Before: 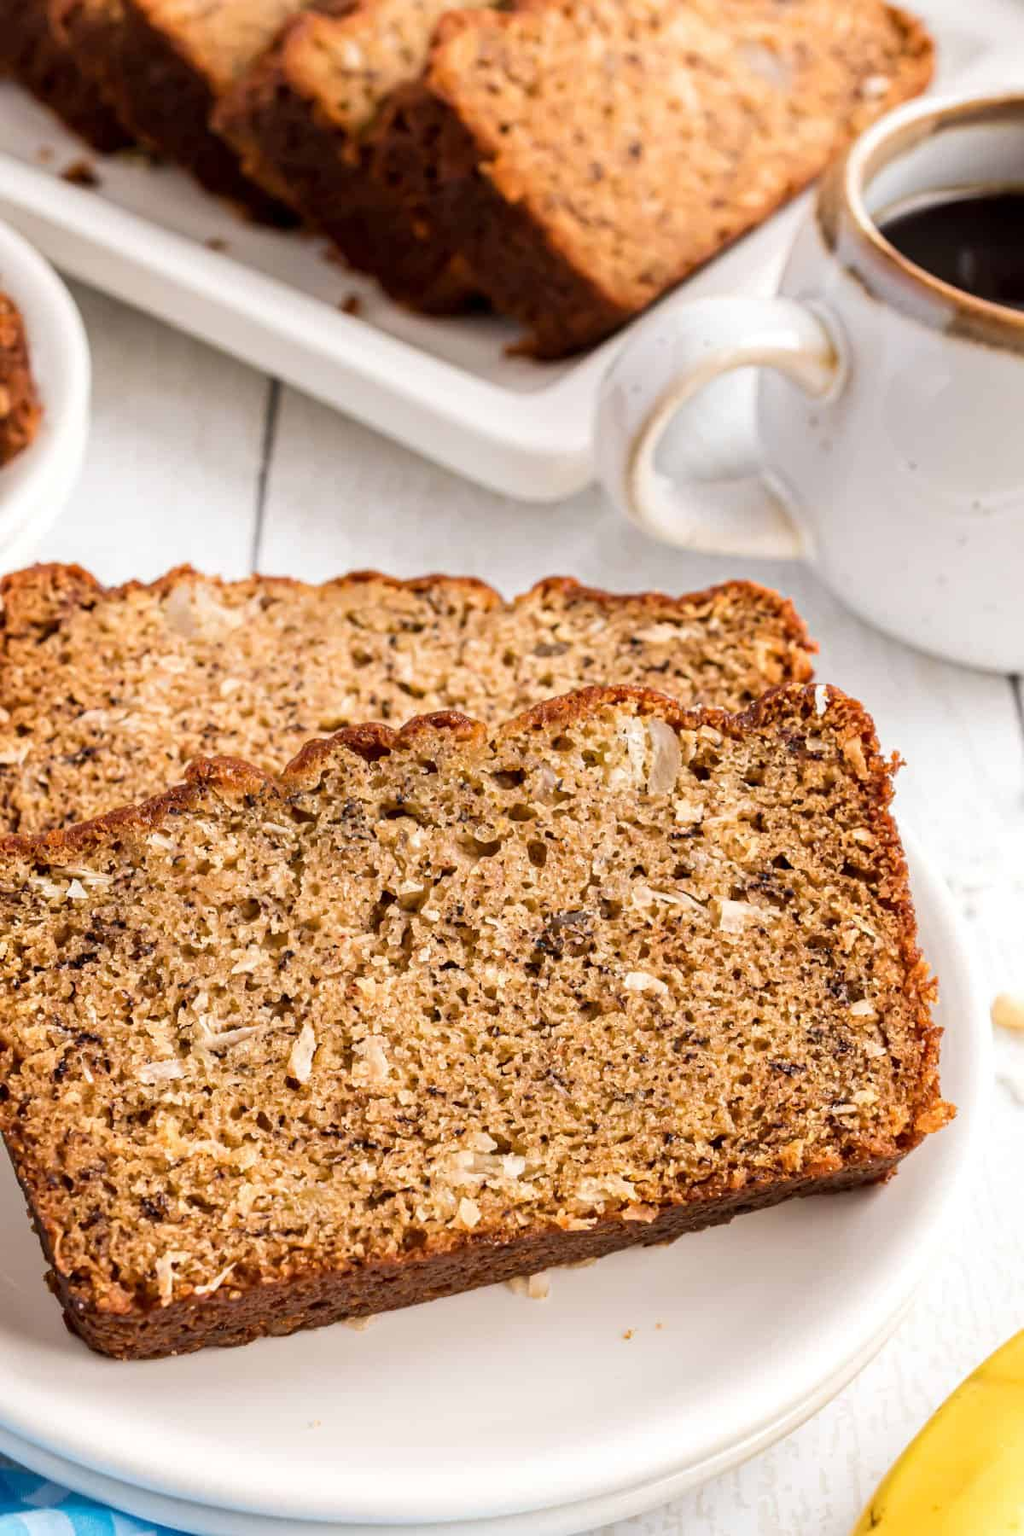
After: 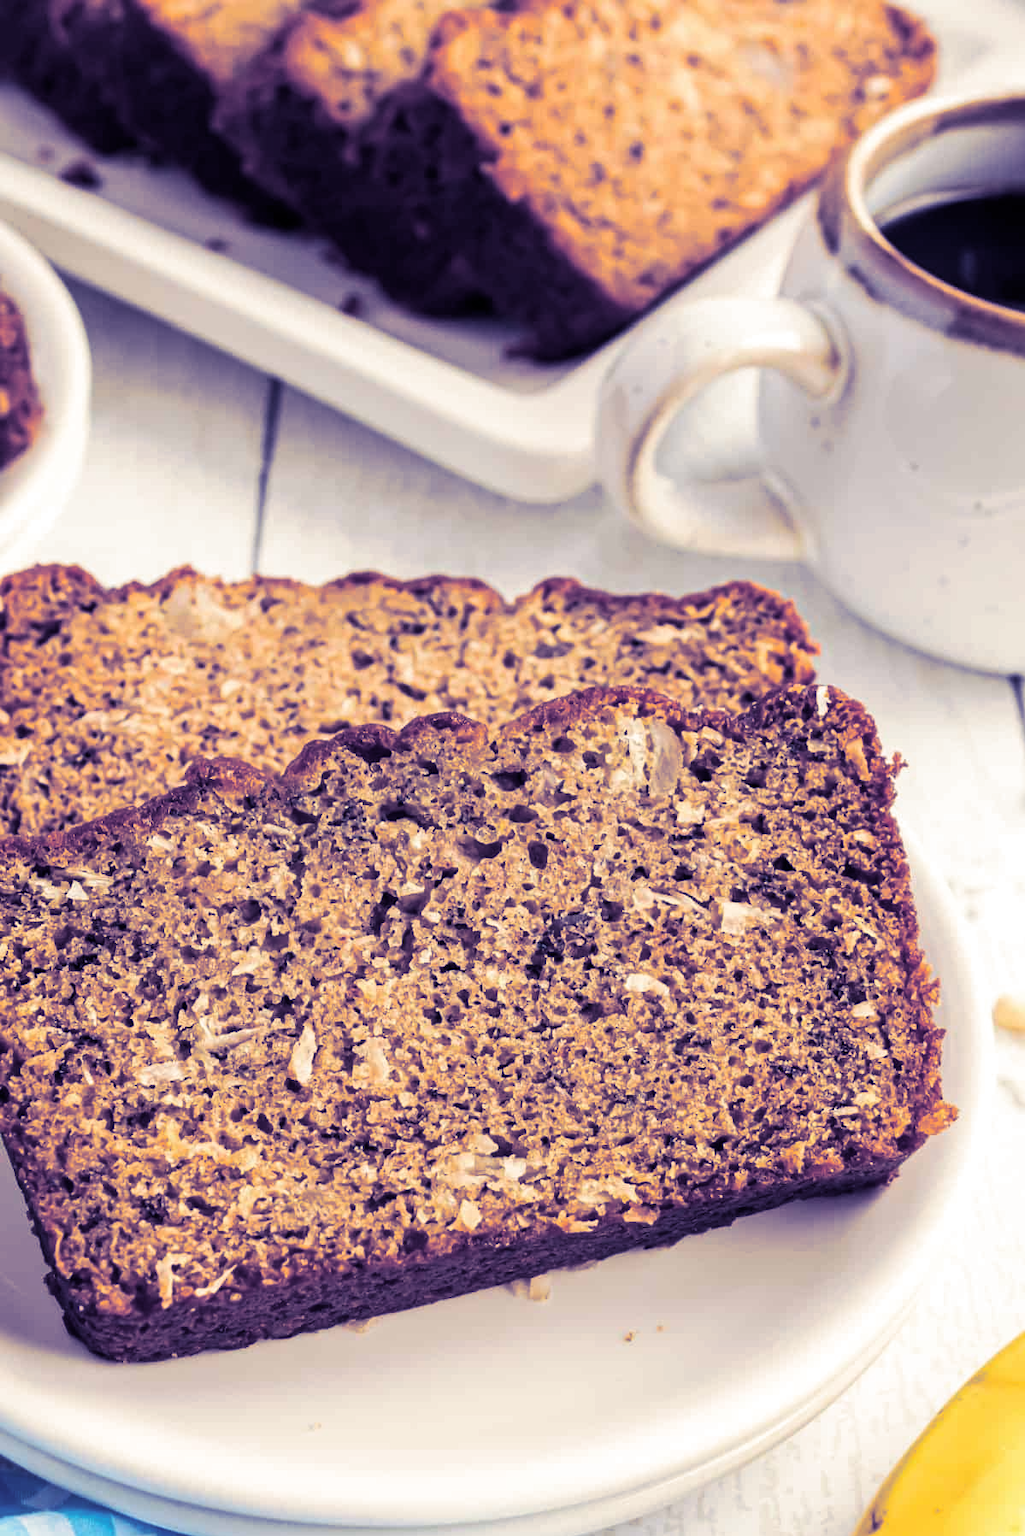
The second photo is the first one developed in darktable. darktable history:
split-toning: shadows › hue 242.67°, shadows › saturation 0.733, highlights › hue 45.33°, highlights › saturation 0.667, balance -53.304, compress 21.15%
exposure: exposure 0 EV, compensate highlight preservation false
crop: top 0.05%, bottom 0.098%
